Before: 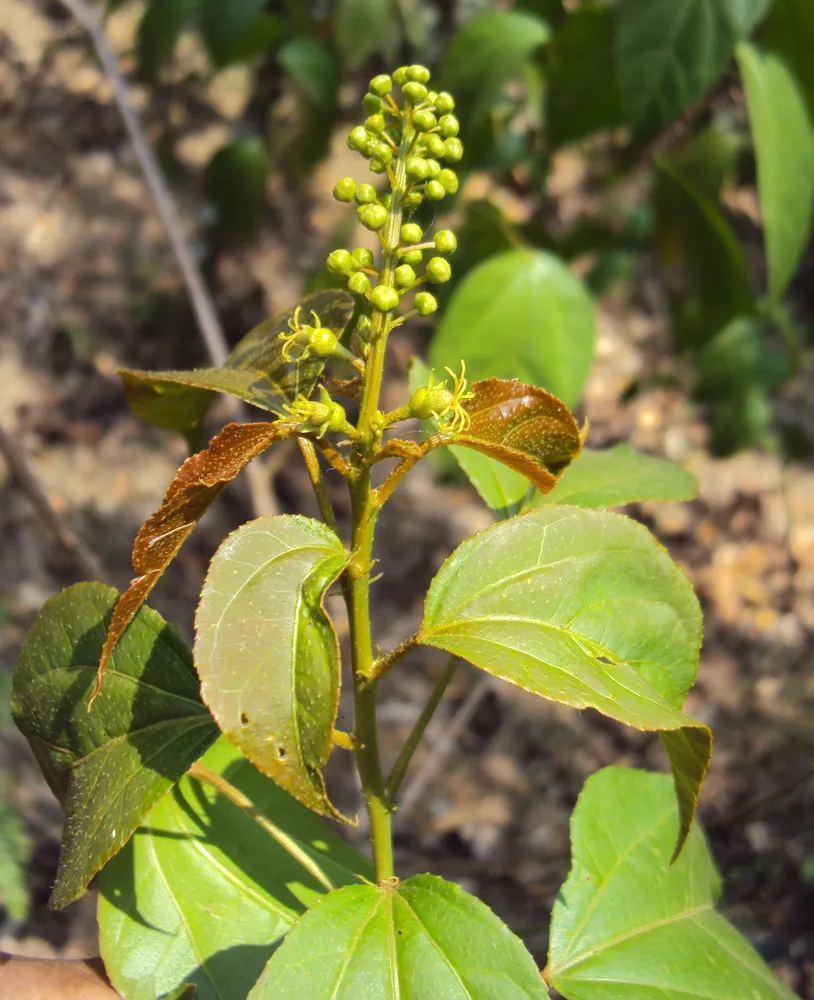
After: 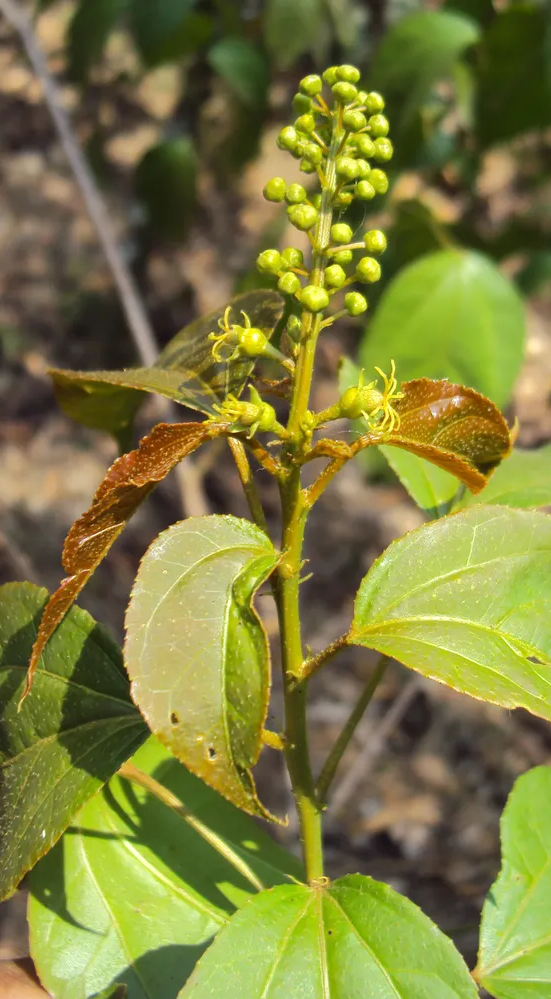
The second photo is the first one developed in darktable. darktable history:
tone equalizer: edges refinement/feathering 500, mask exposure compensation -1.57 EV, preserve details no
crop and rotate: left 8.738%, right 23.562%
